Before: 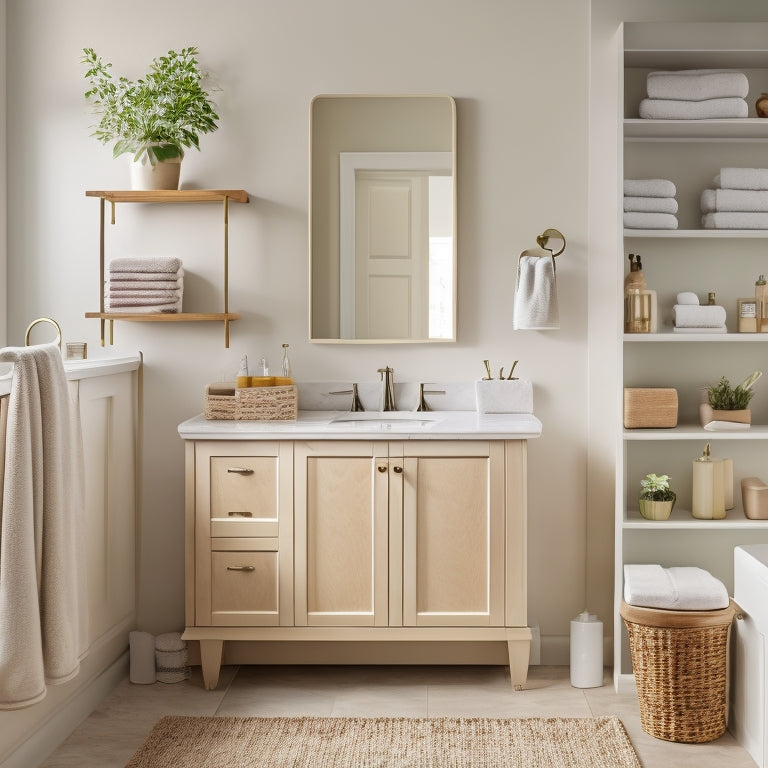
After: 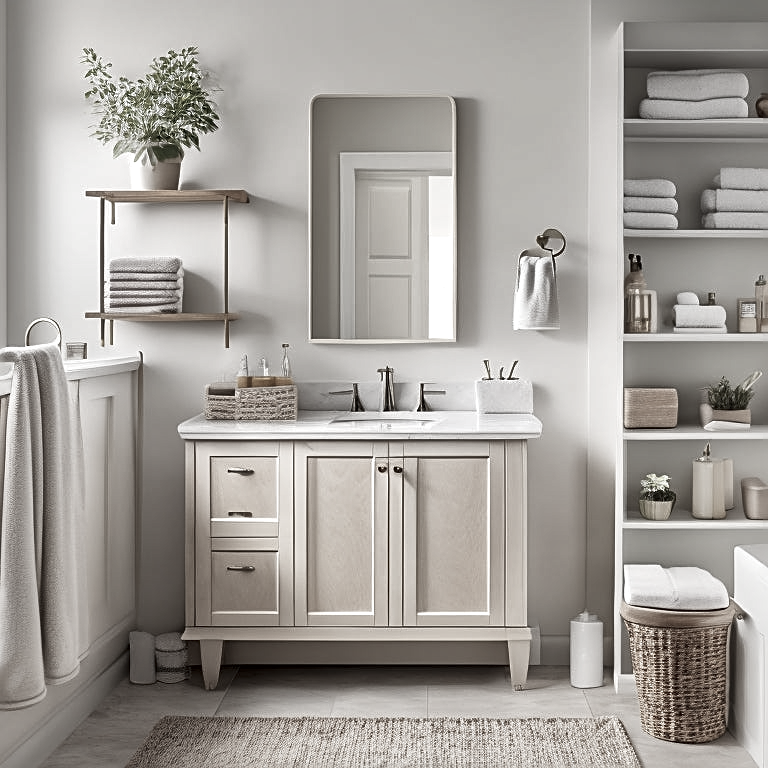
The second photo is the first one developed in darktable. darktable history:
color correction: highlights b* 0.036, saturation 0.274
local contrast: mode bilateral grid, contrast 21, coarseness 50, detail 173%, midtone range 0.2
sharpen: on, module defaults
color zones: curves: ch1 [(0.235, 0.558) (0.75, 0.5)]; ch2 [(0.25, 0.462) (0.749, 0.457)]
